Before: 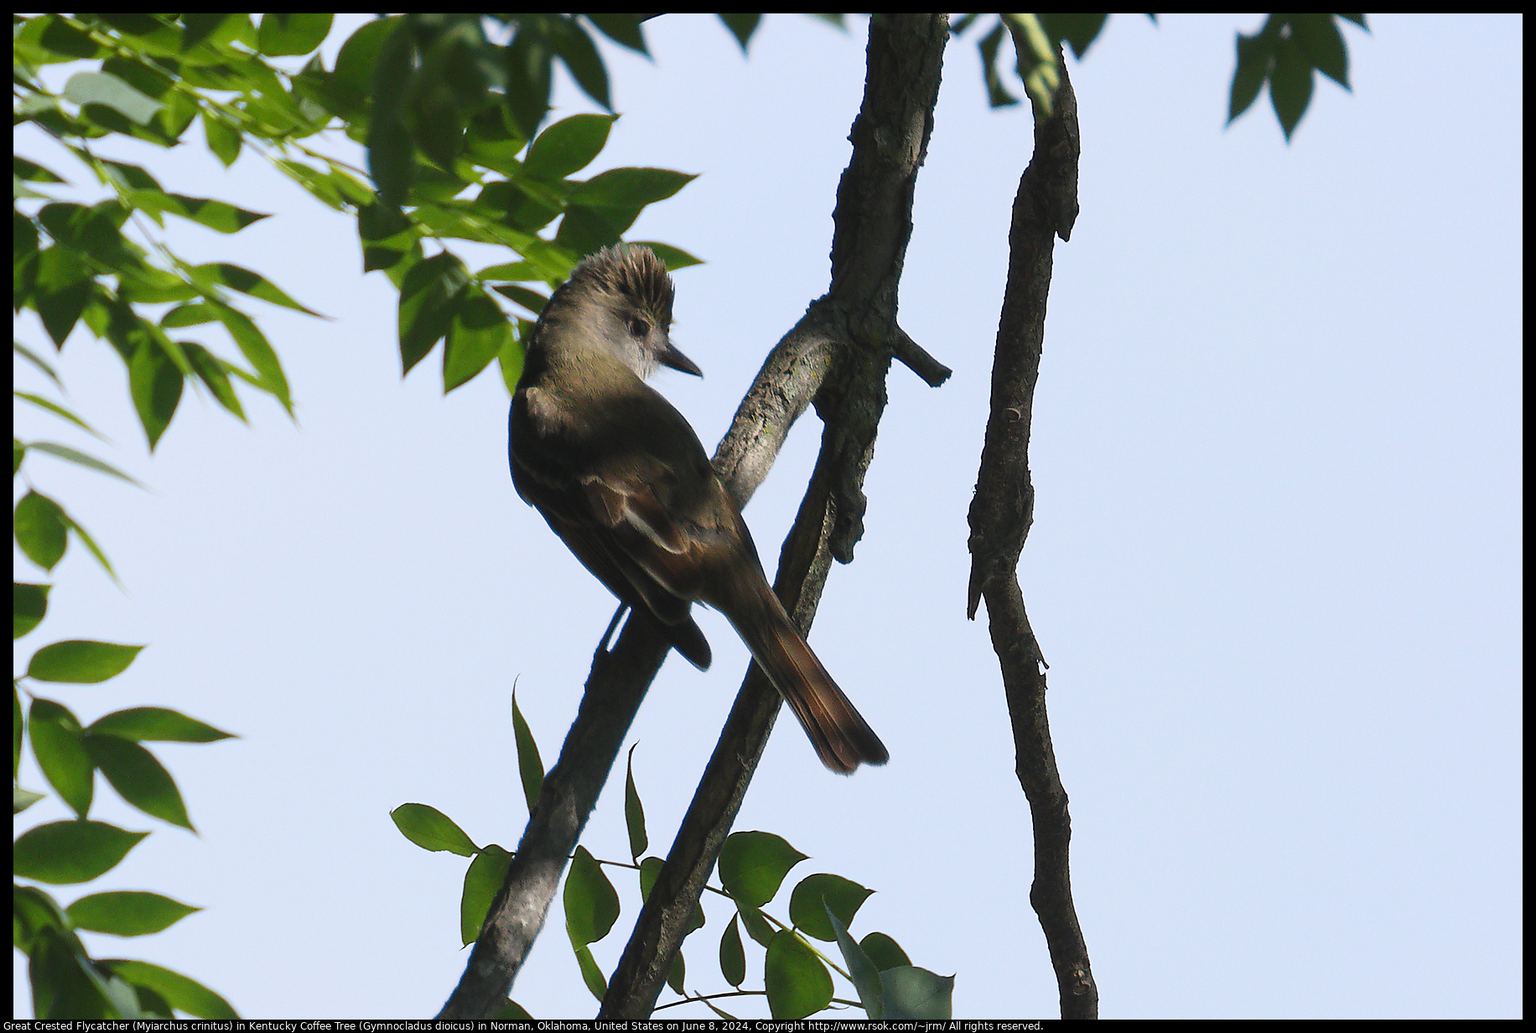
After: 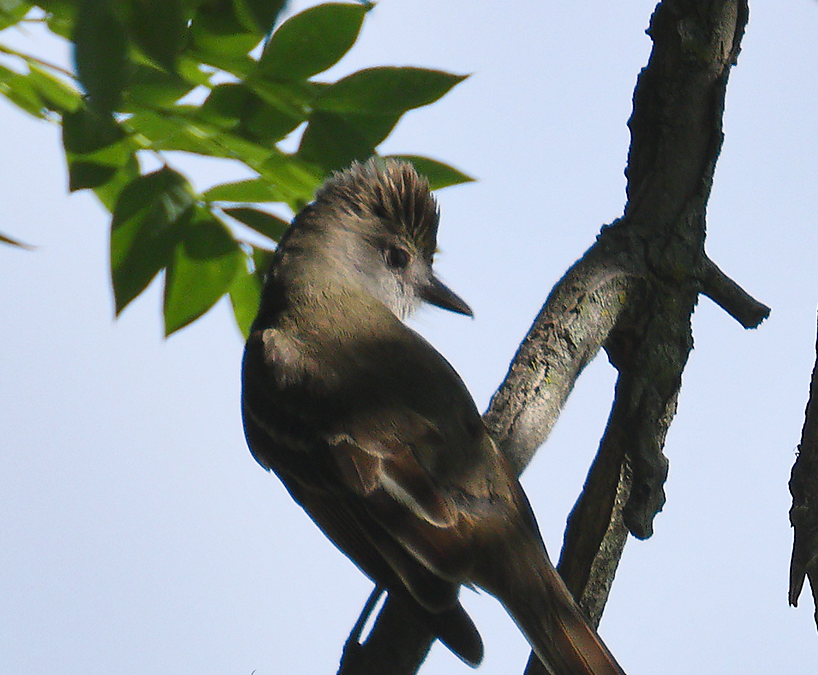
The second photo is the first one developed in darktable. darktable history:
crop: left 19.936%, top 10.815%, right 35.398%, bottom 34.366%
shadows and highlights: radius 133.77, soften with gaussian
